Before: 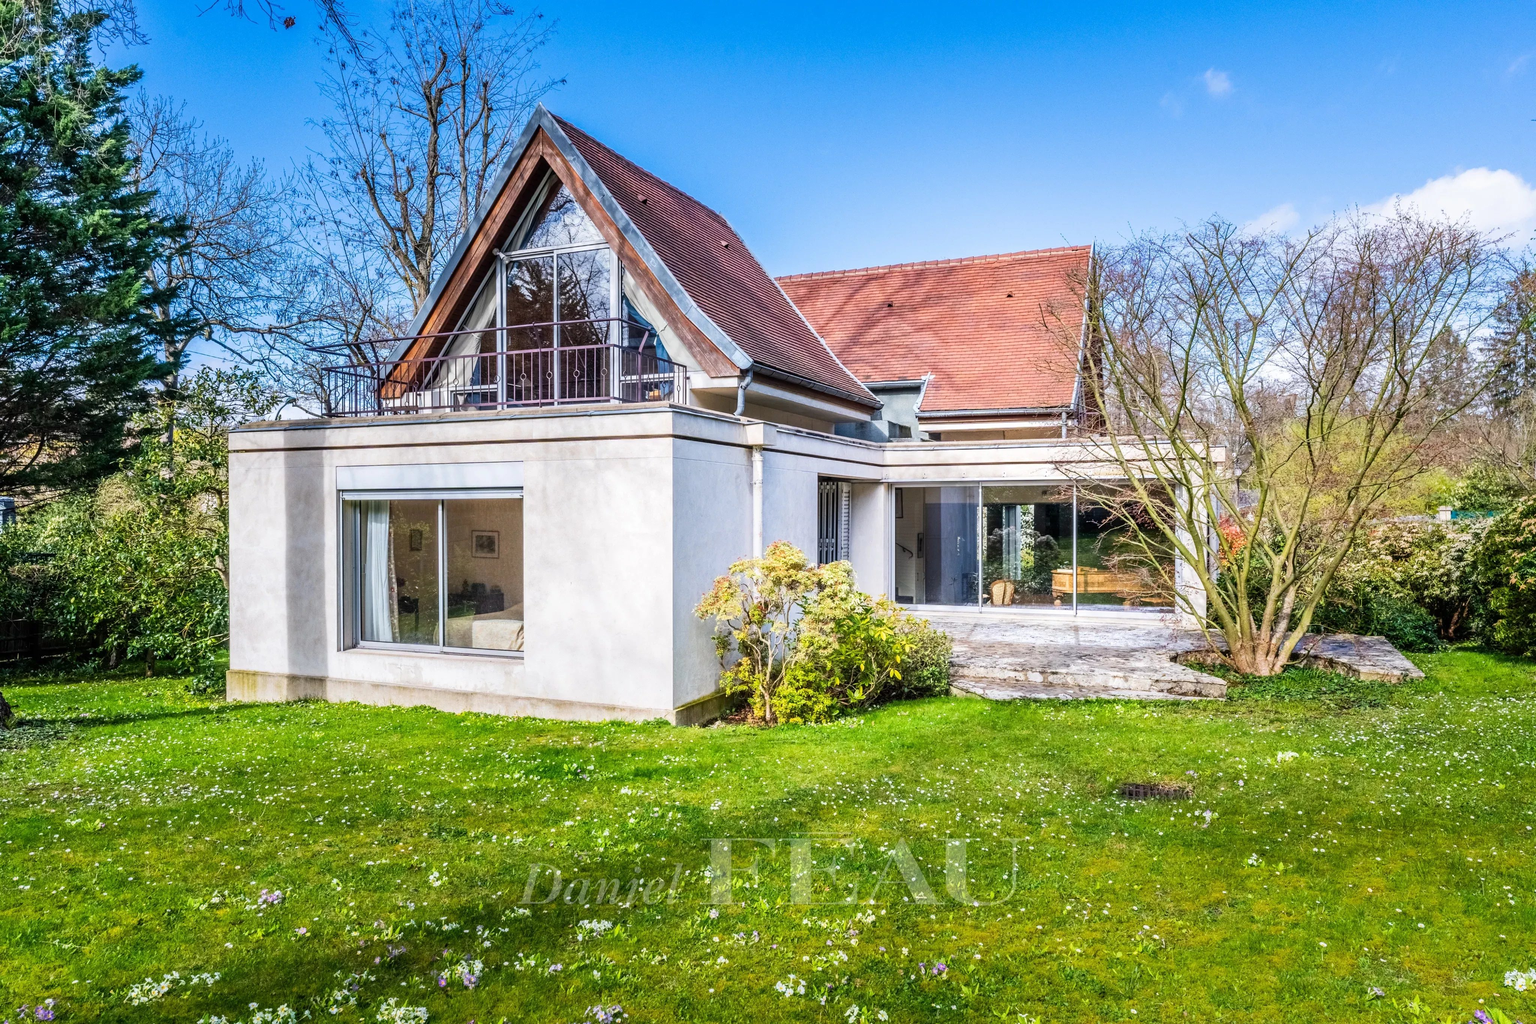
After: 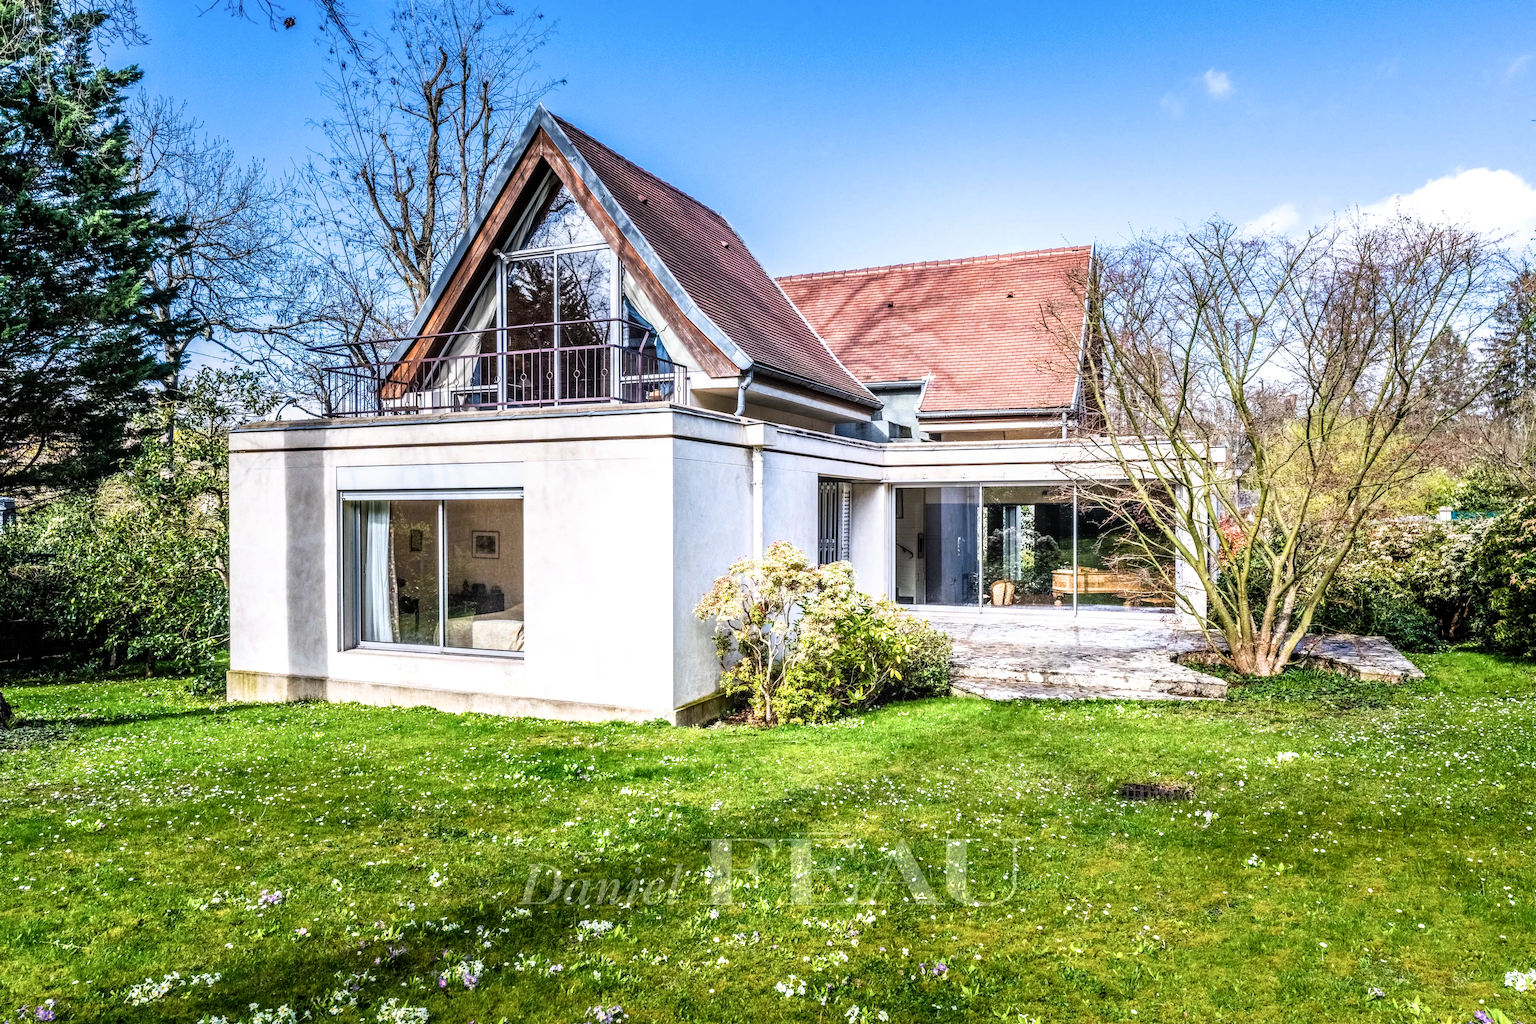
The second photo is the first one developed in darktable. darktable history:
local contrast: on, module defaults
filmic rgb: black relative exposure -9.07 EV, white relative exposure 2.3 EV, hardness 7.5, color science v6 (2022)
